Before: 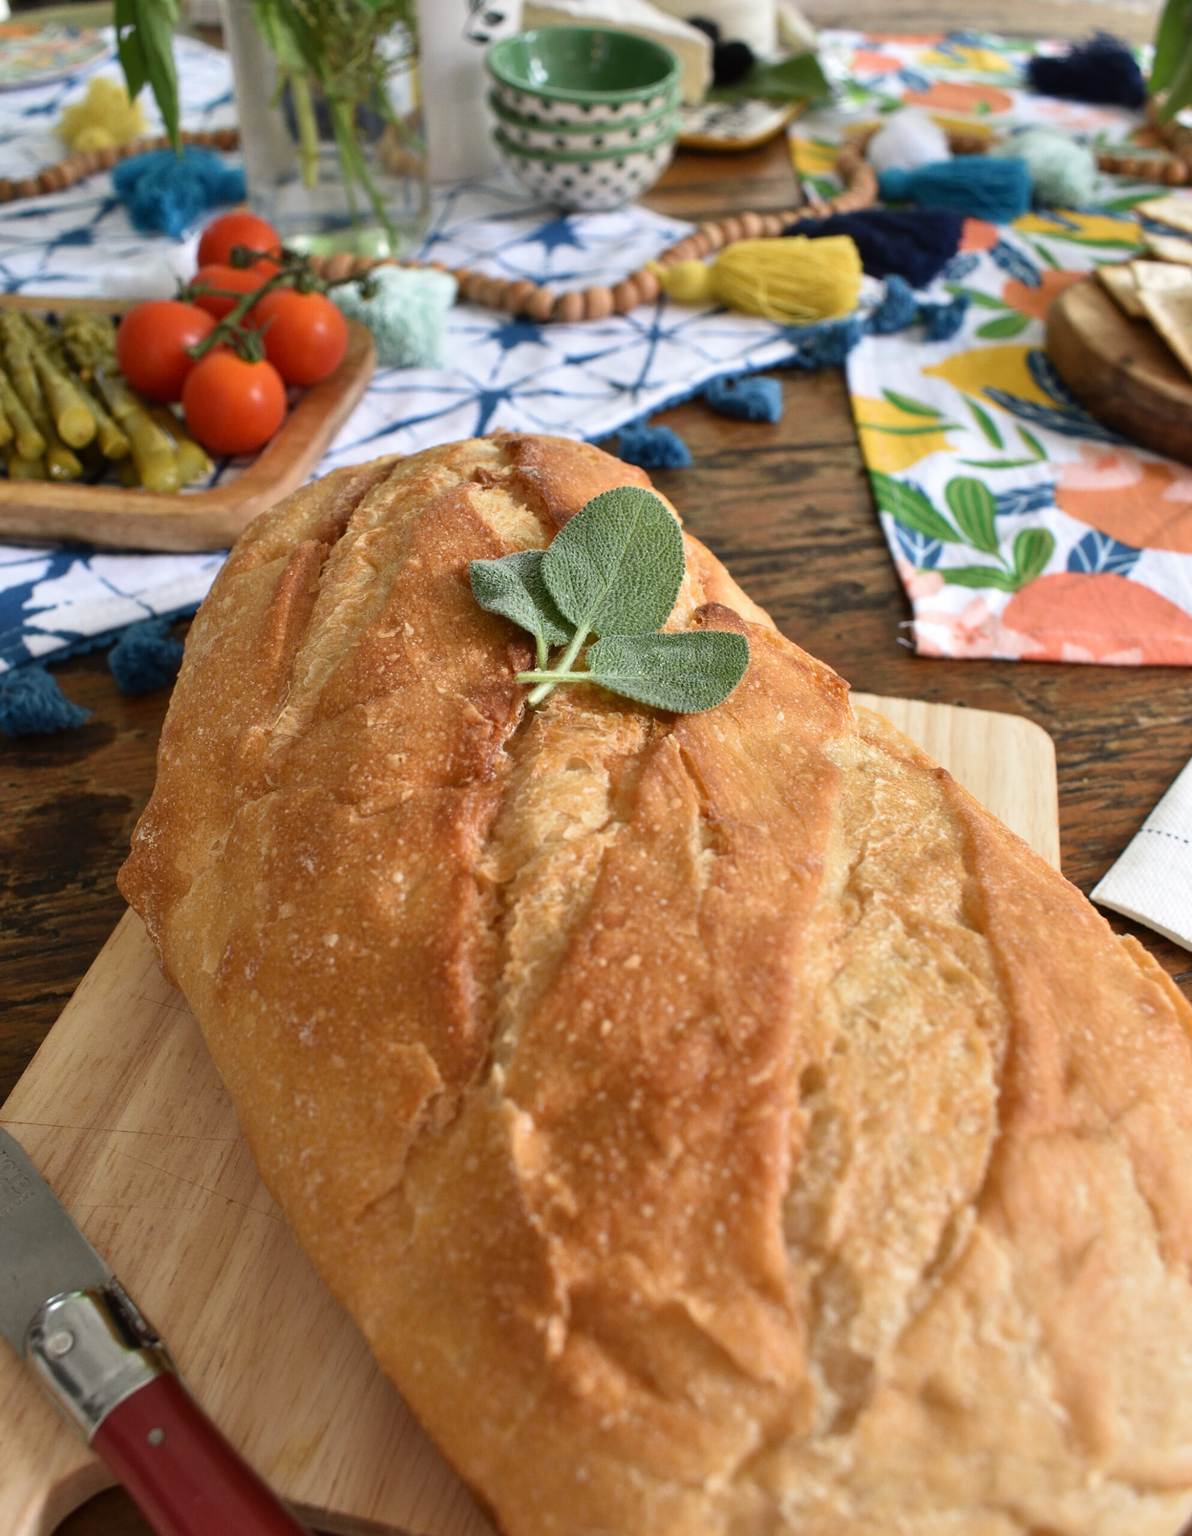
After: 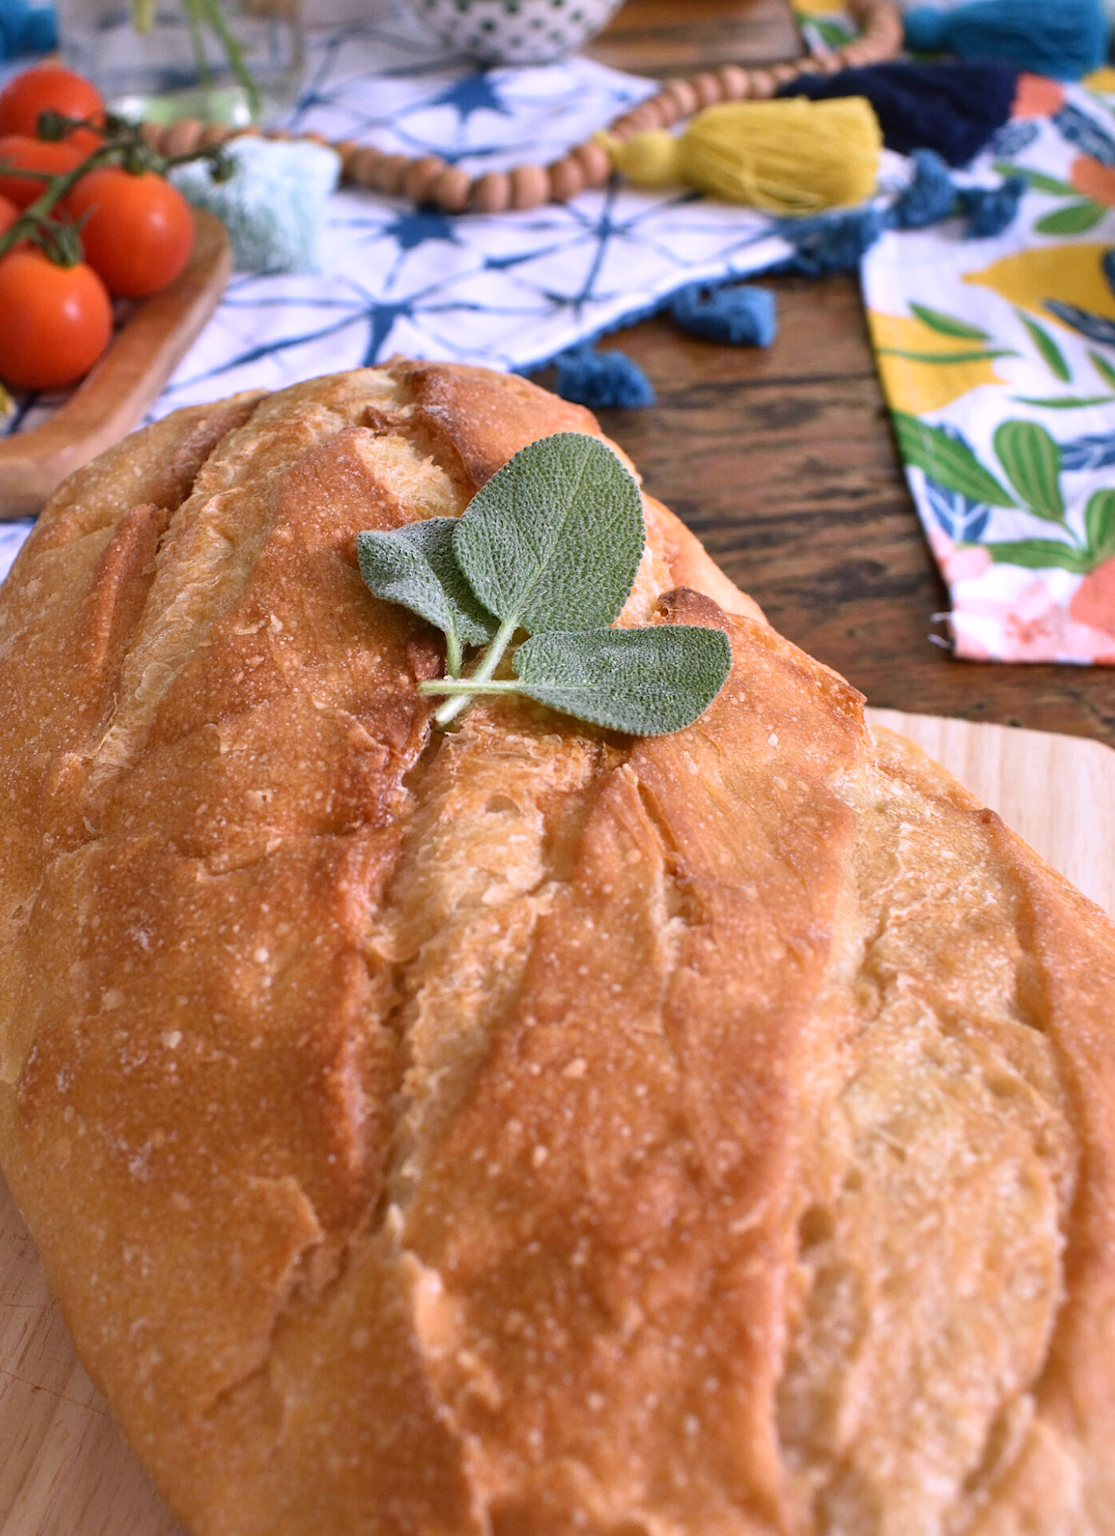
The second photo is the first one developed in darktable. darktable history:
white balance: red 1.042, blue 1.17
crop and rotate: left 17.046%, top 10.659%, right 12.989%, bottom 14.553%
